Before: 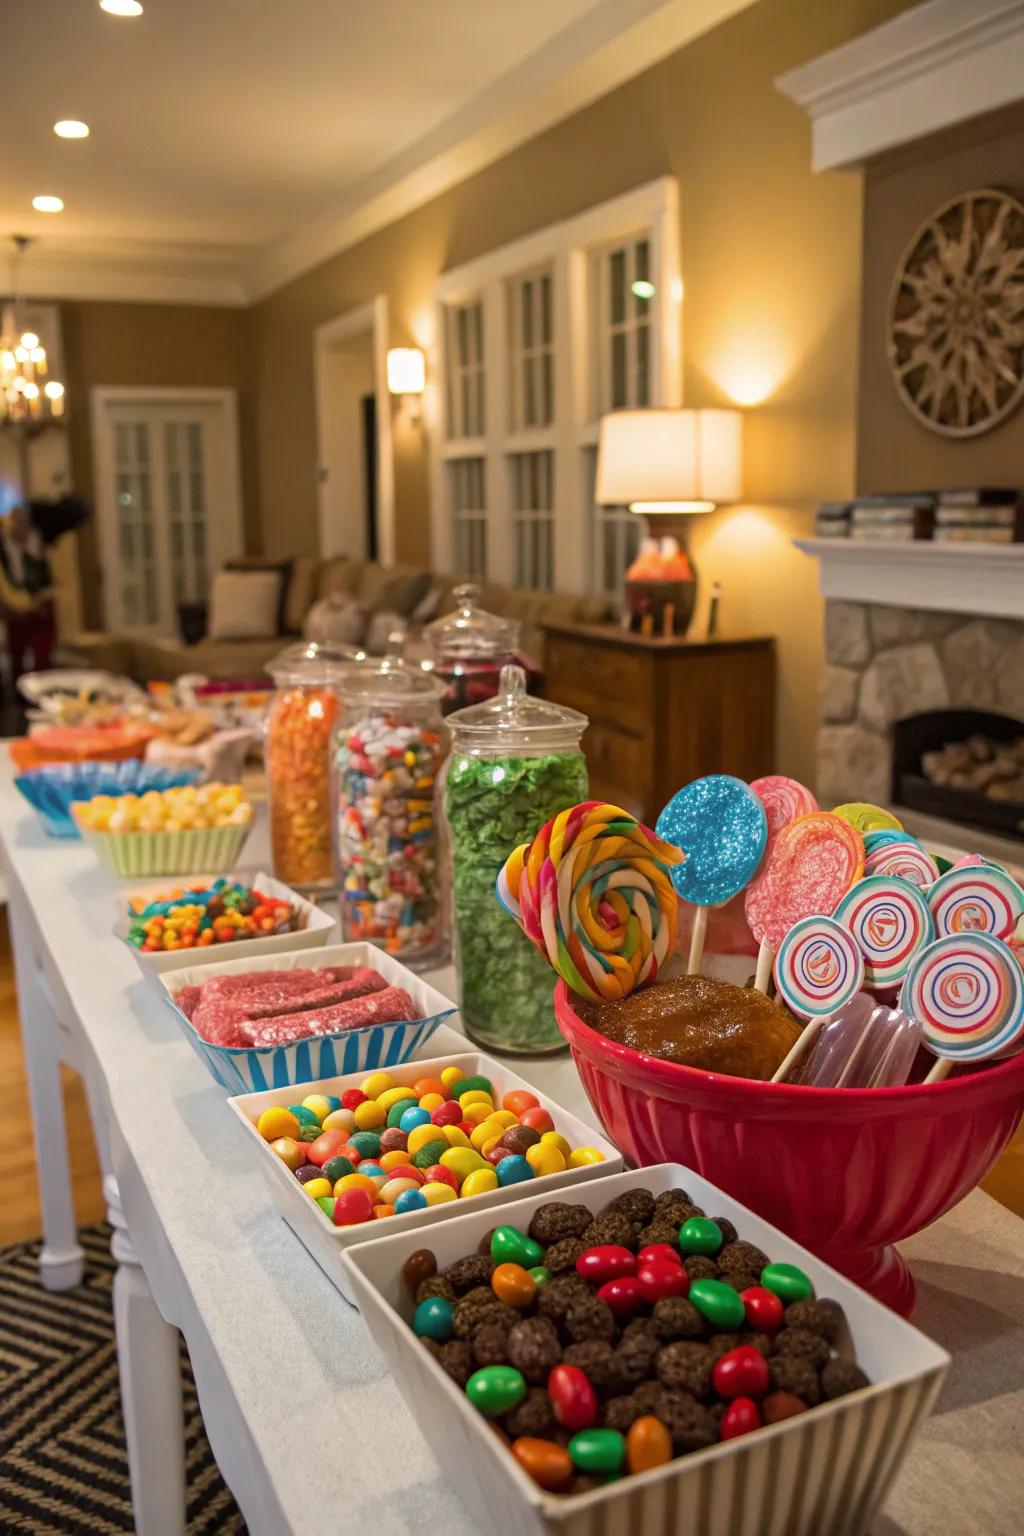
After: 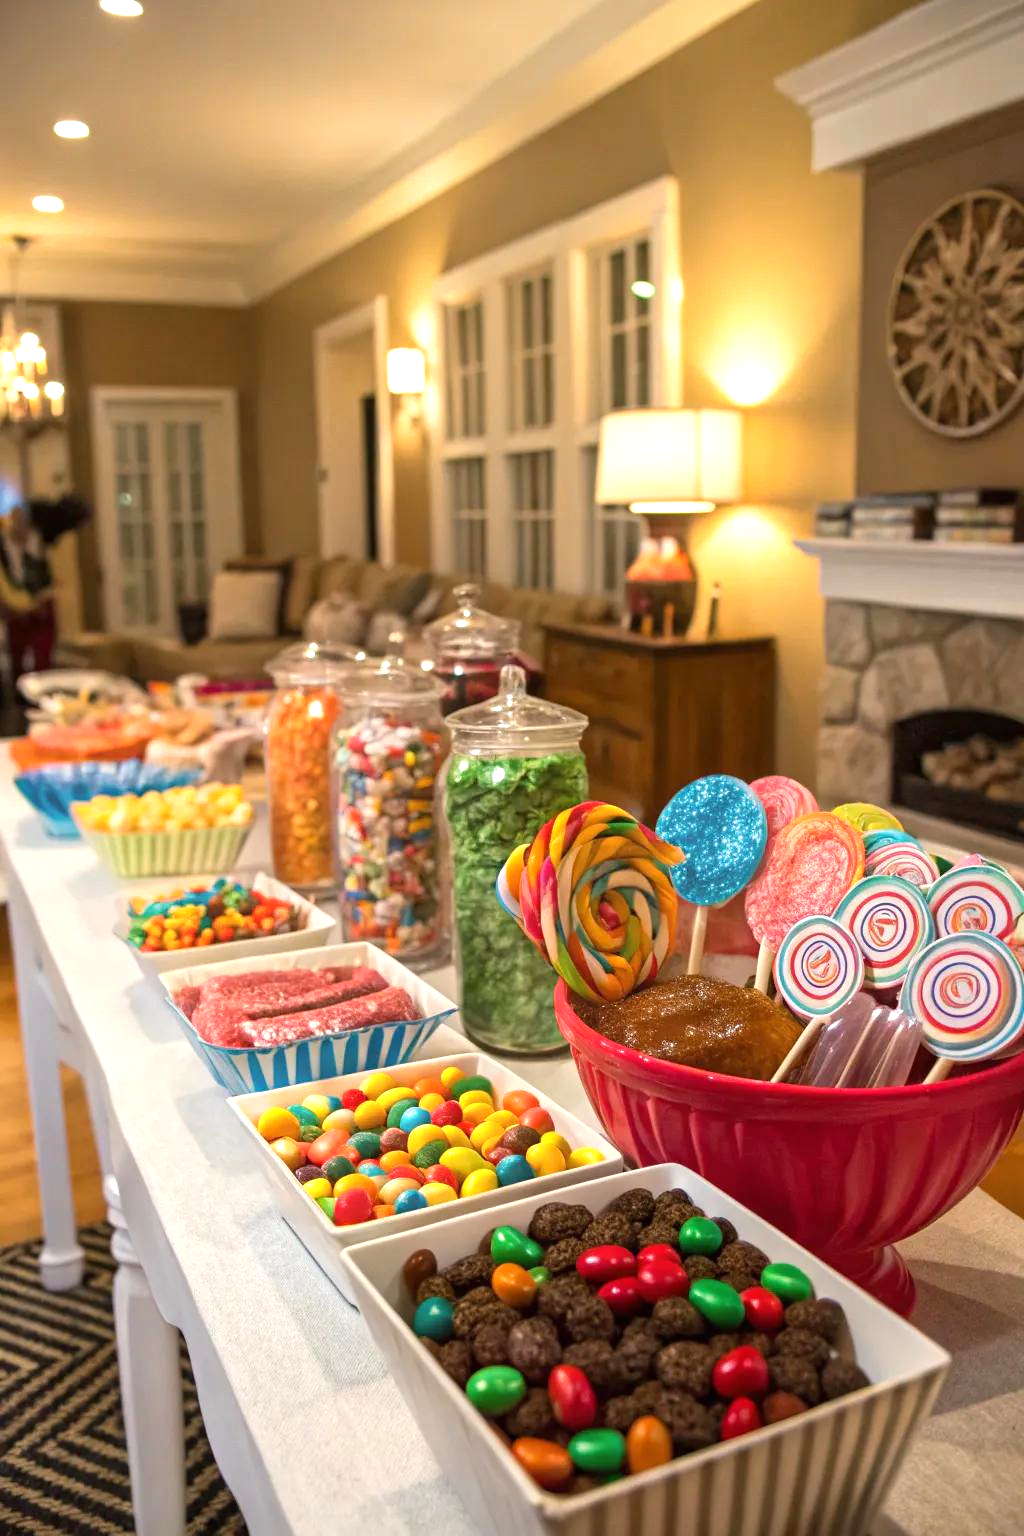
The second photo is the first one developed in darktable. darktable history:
exposure: exposure 0.631 EV, compensate highlight preservation false
